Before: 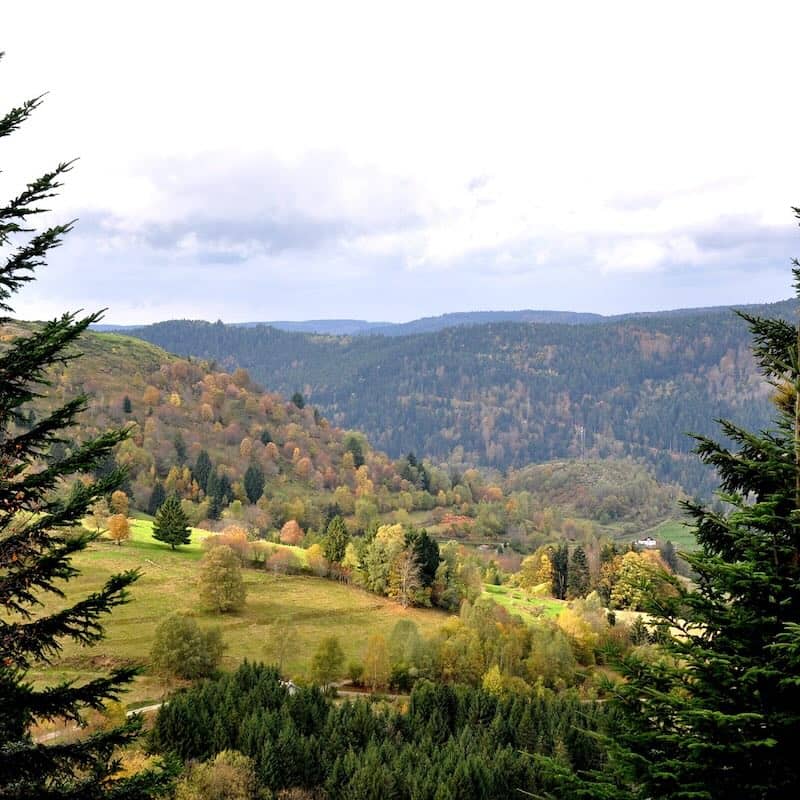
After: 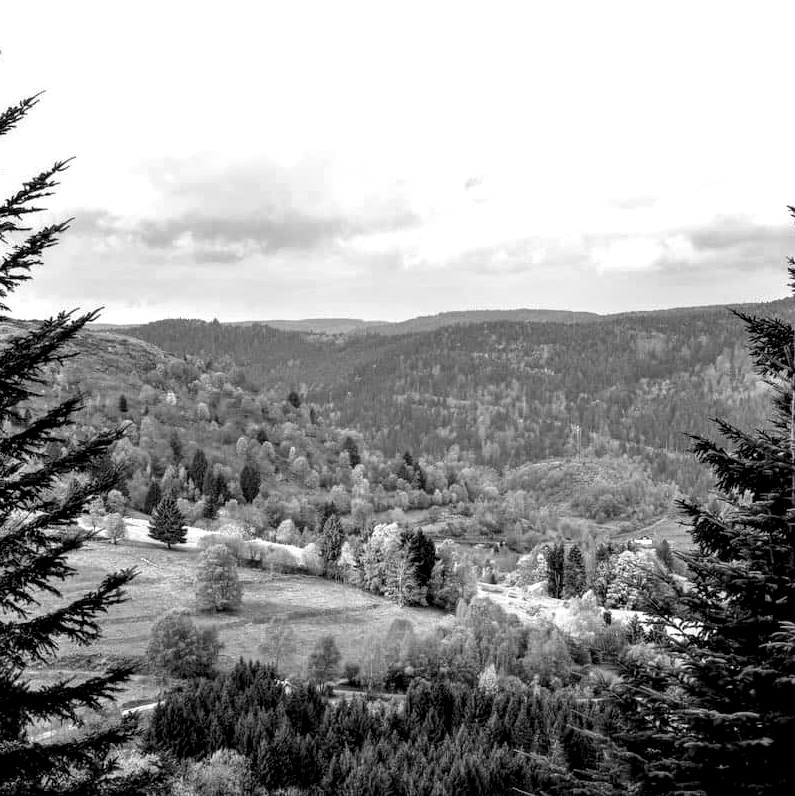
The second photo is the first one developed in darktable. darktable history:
local contrast: detail 154%
crop and rotate: left 0.614%, top 0.179%, bottom 0.309%
monochrome: on, module defaults
color correction: highlights a* 0.003, highlights b* -0.283
